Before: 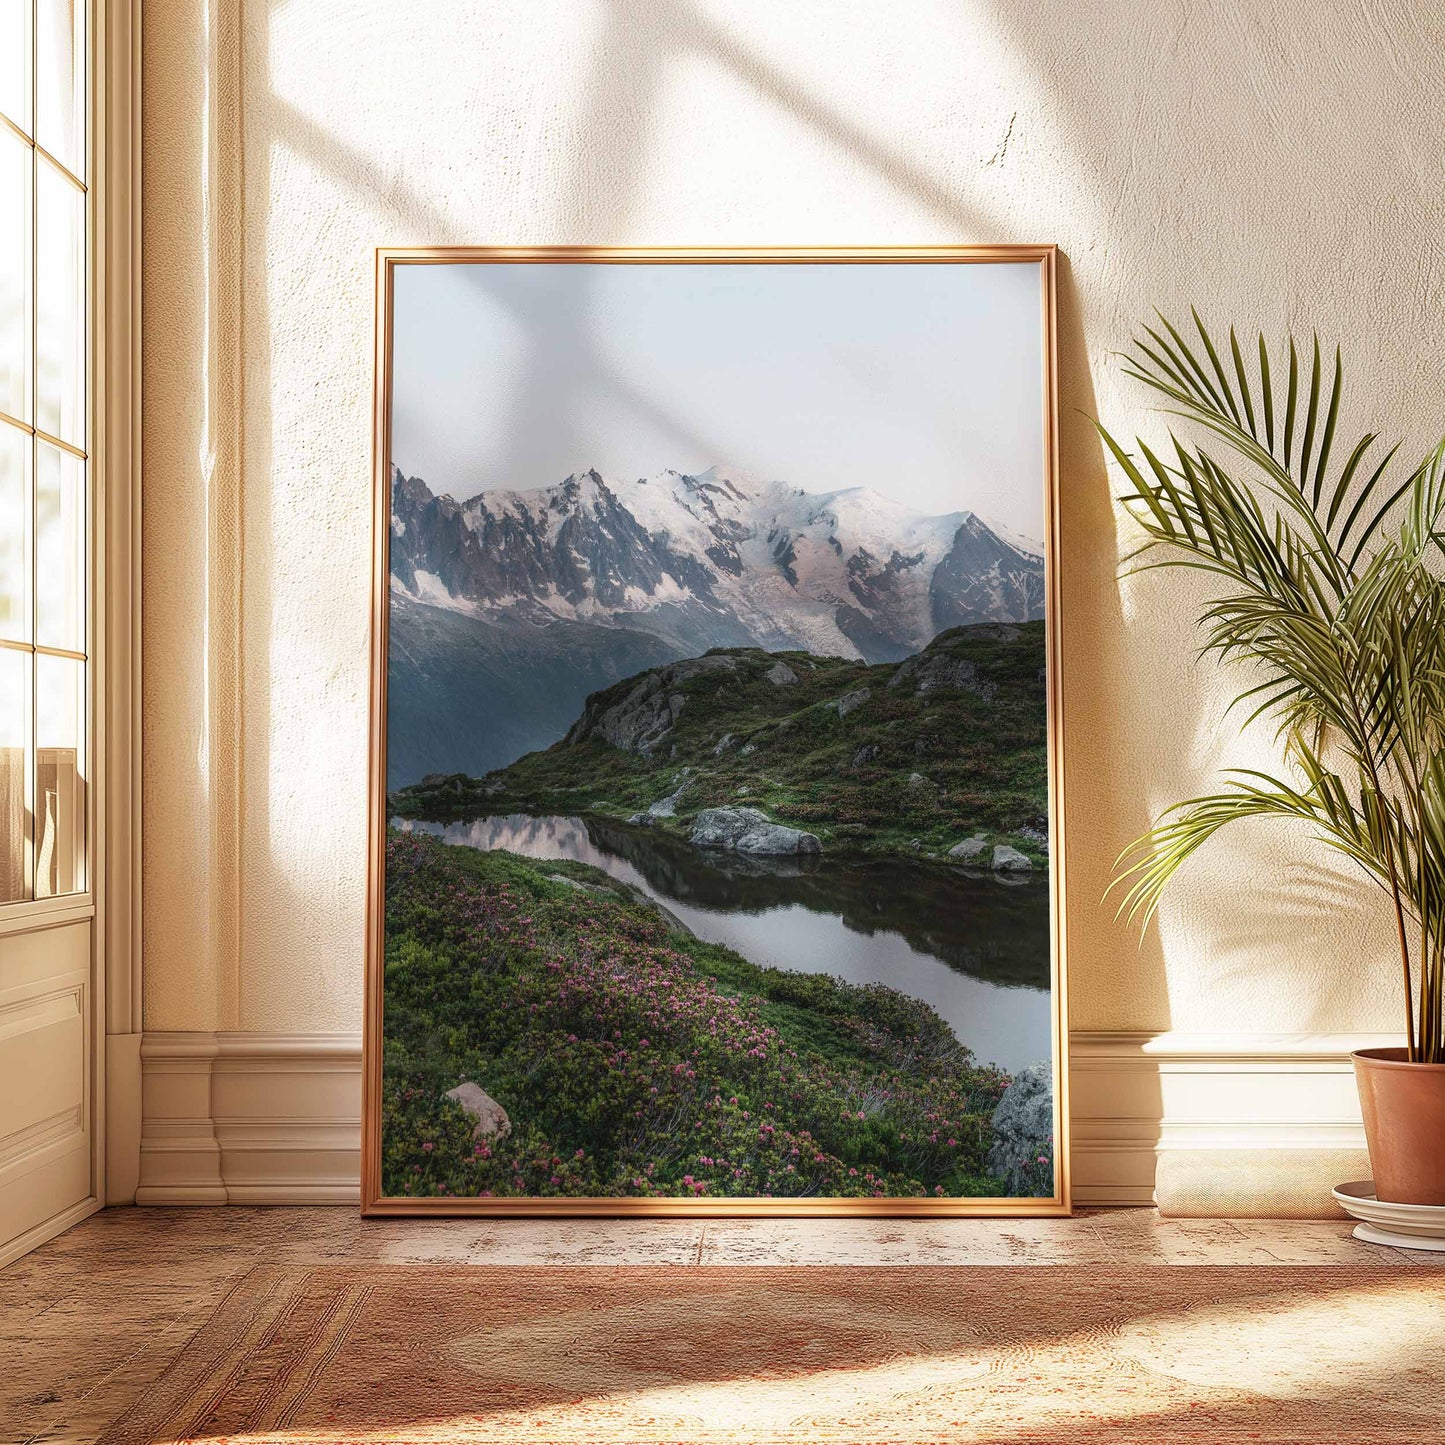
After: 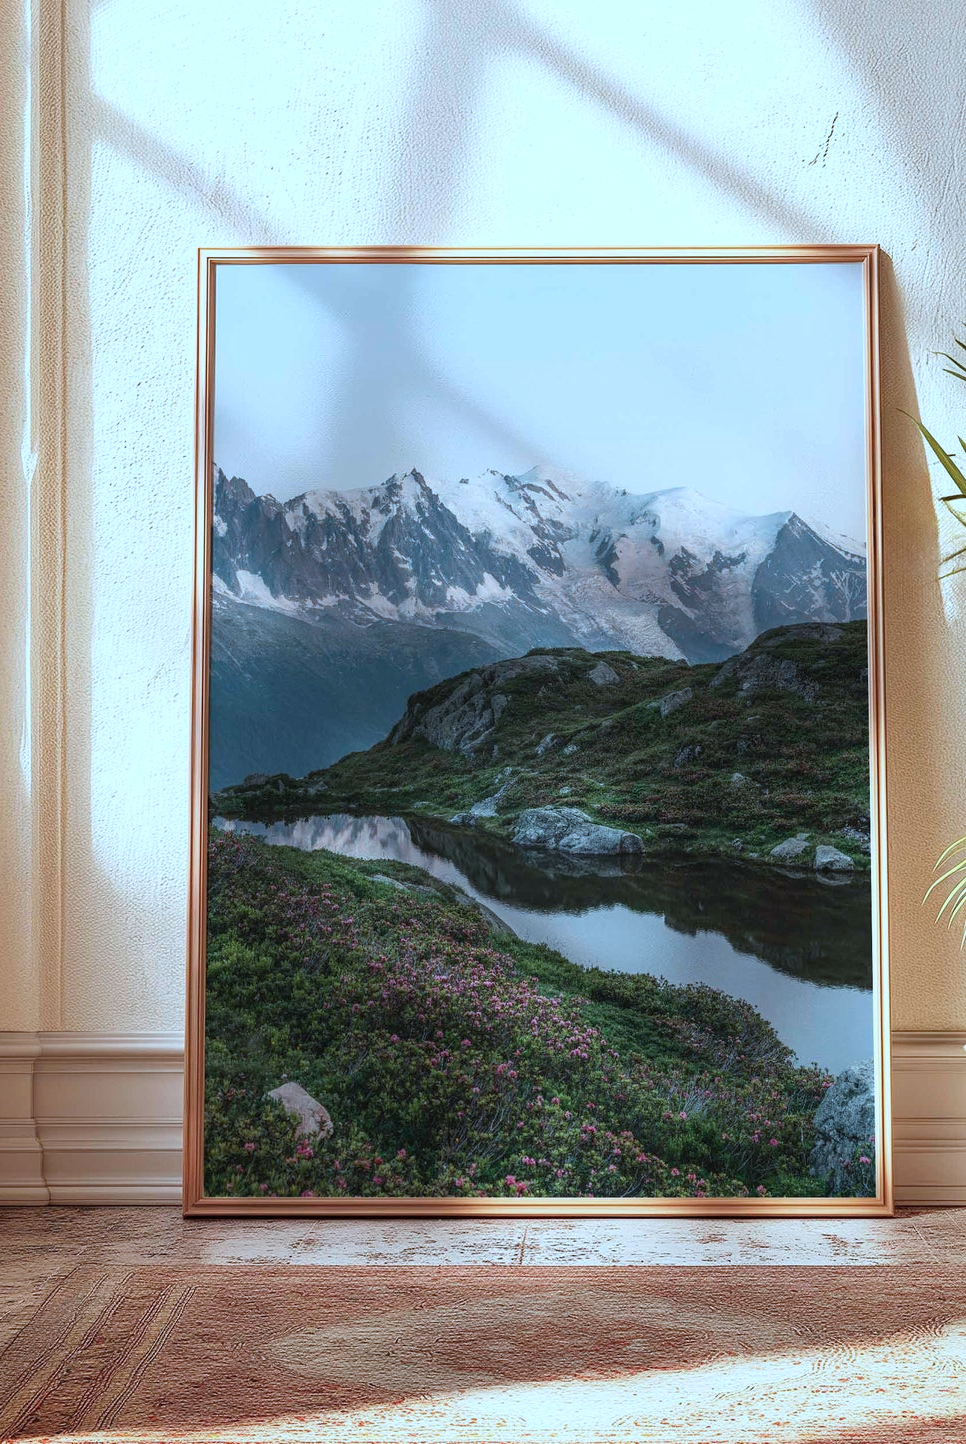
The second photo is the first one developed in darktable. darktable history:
crop and rotate: left 12.376%, right 20.763%
color correction: highlights a* -9.08, highlights b* -23.21
